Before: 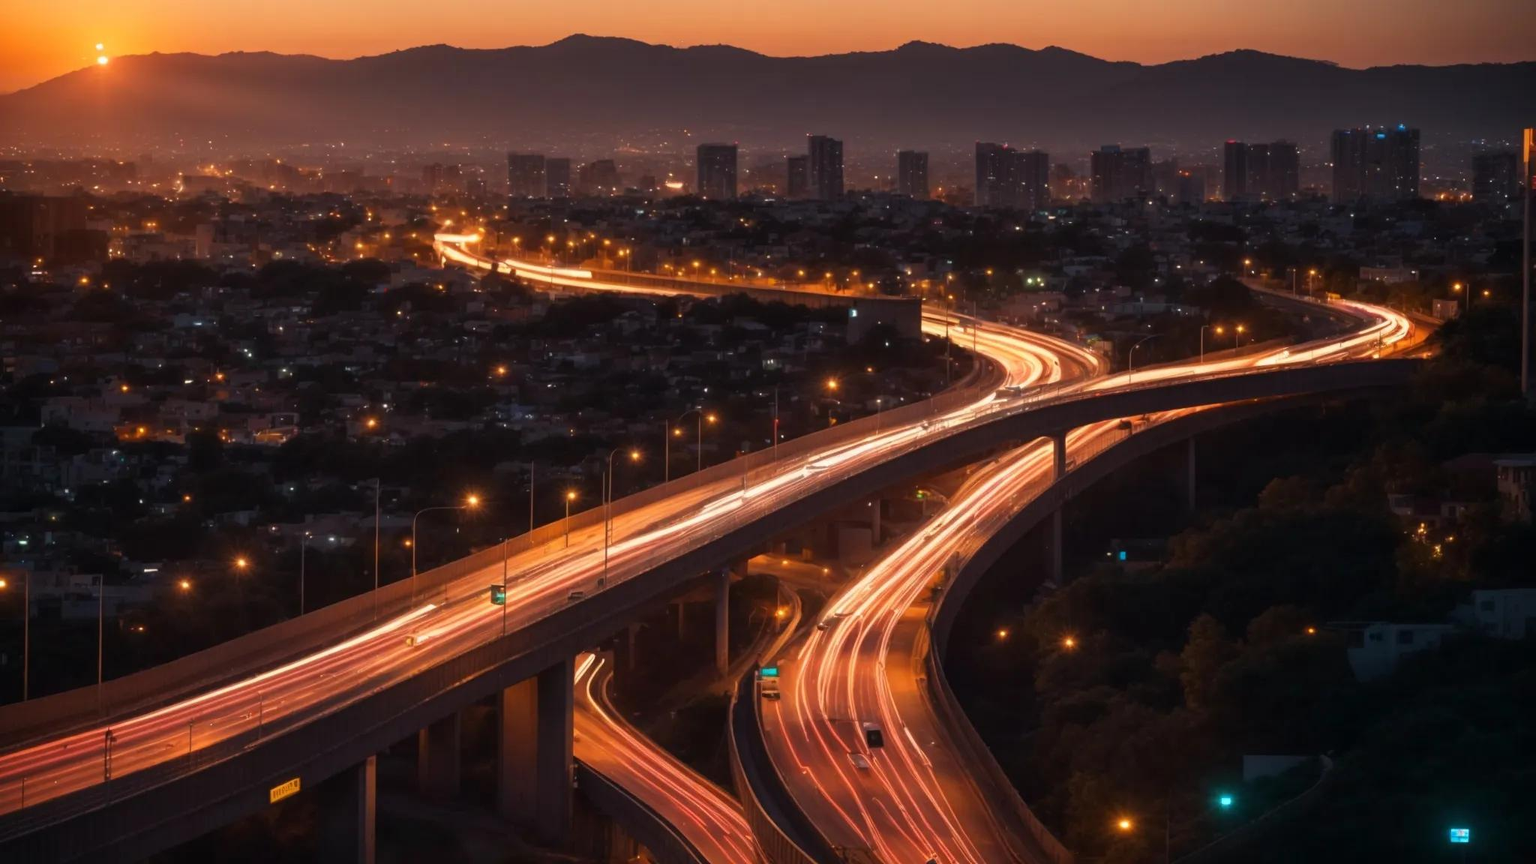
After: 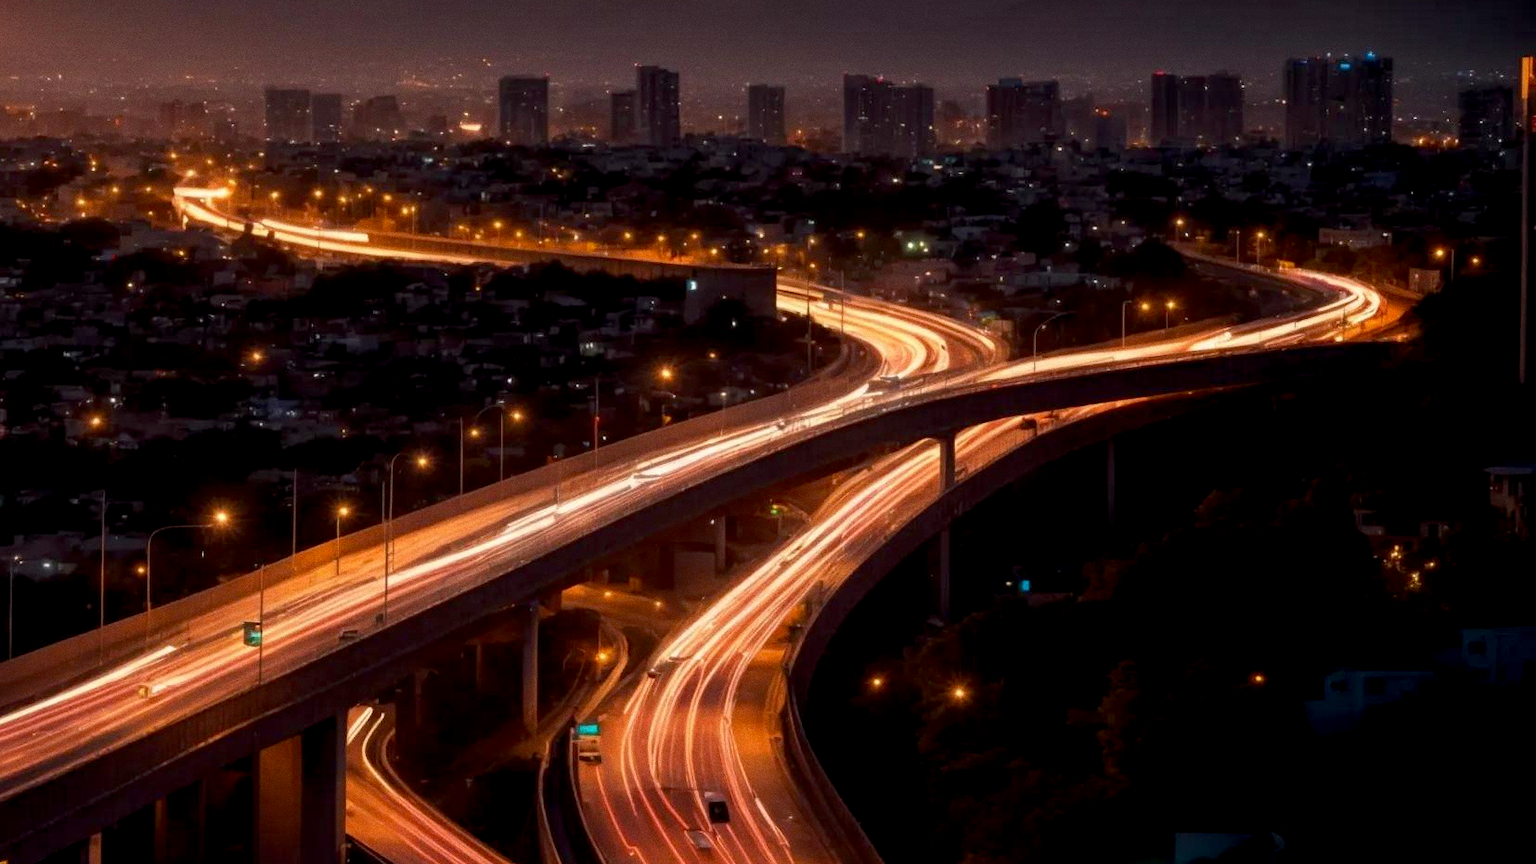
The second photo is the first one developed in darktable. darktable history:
crop: left 19.159%, top 9.58%, bottom 9.58%
exposure: black level correction 0.009, compensate highlight preservation false
grain: coarseness 0.09 ISO
